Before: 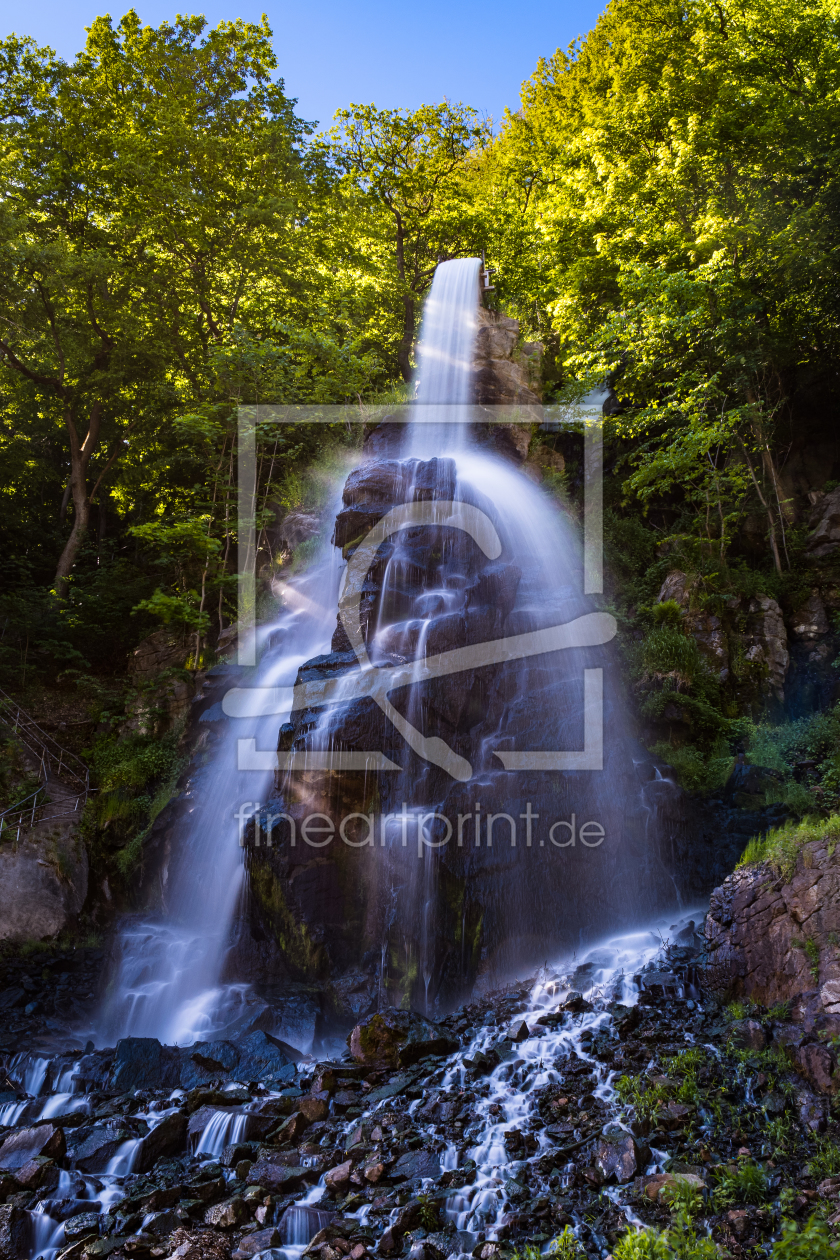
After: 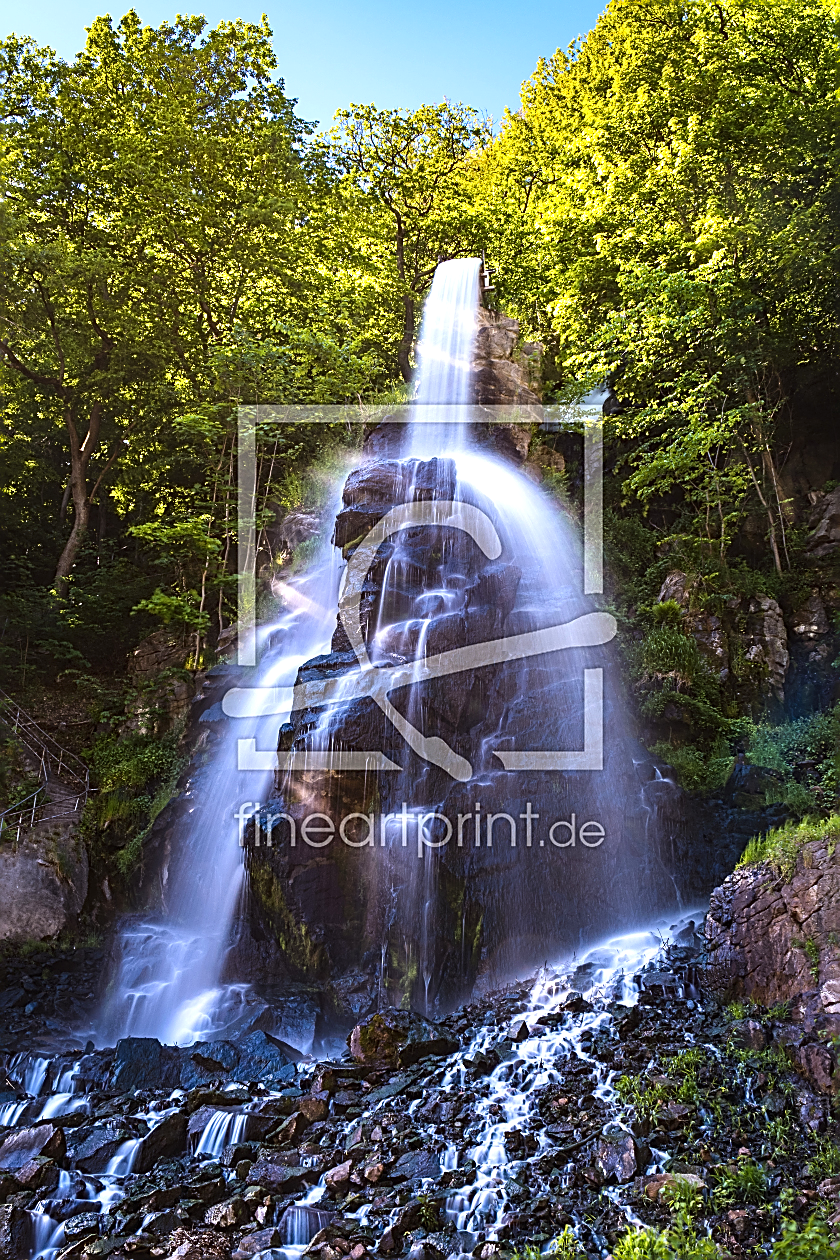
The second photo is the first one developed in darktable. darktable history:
contrast brightness saturation: contrast 0.076, saturation 0.025
exposure: black level correction -0.002, exposure 0.715 EV, compensate highlight preservation false
sharpen: amount 0.997
